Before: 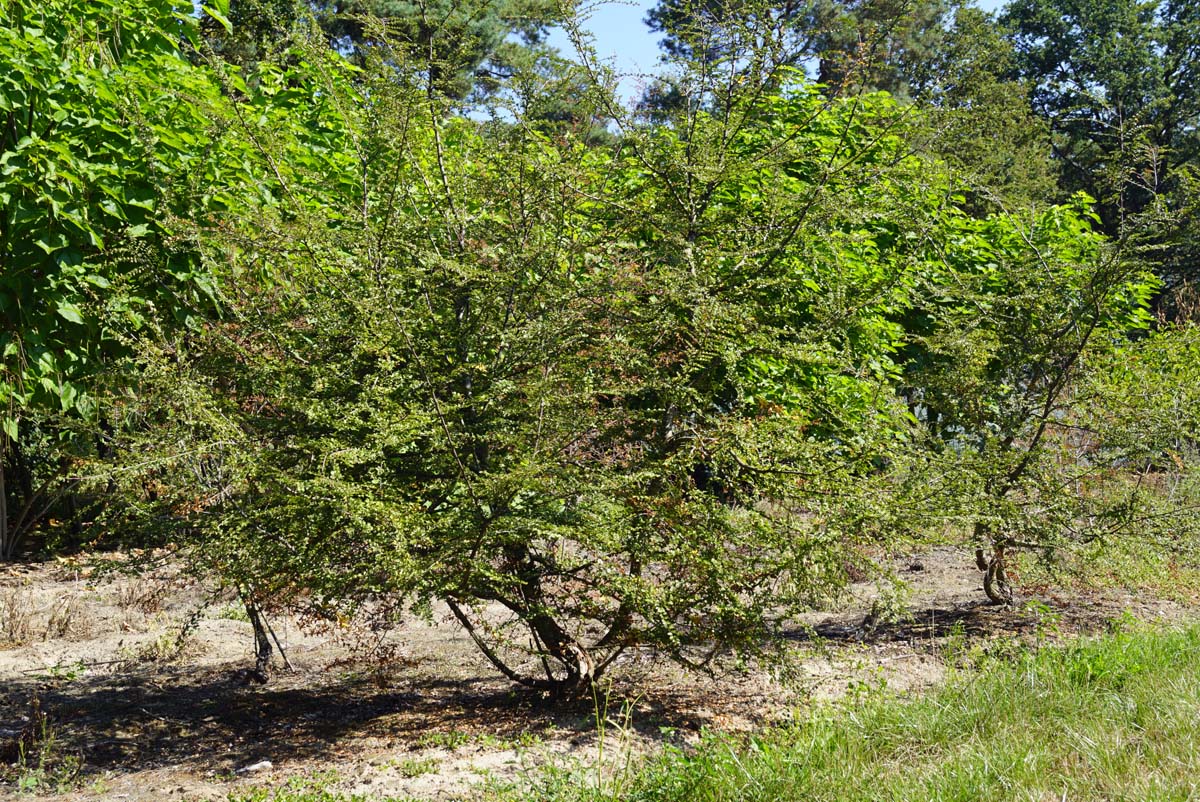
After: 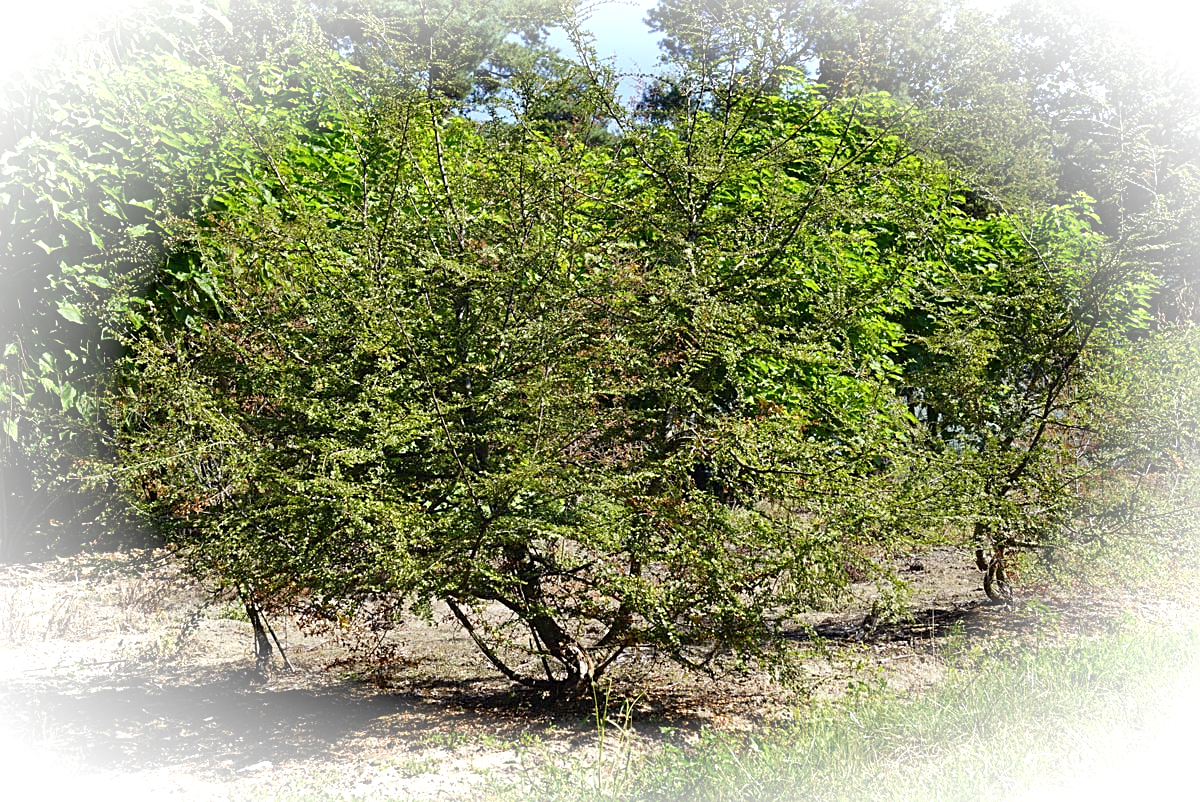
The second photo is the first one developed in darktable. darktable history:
sharpen: on, module defaults
vignetting: brightness 0.999, saturation -0.494, automatic ratio true
